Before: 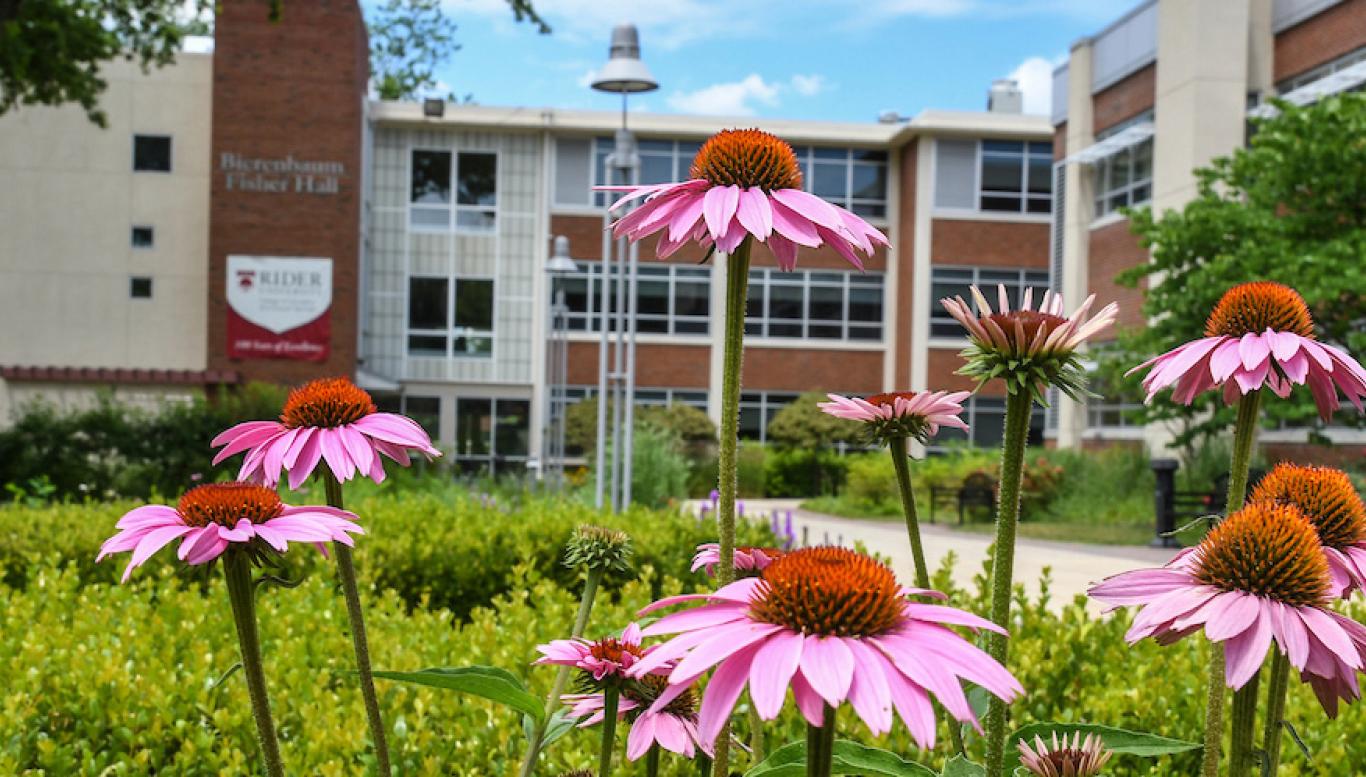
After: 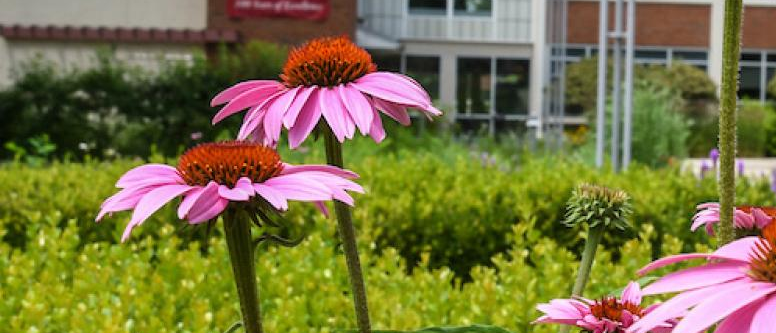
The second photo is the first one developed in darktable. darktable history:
crop: top 44%, right 43.141%, bottom 13.14%
